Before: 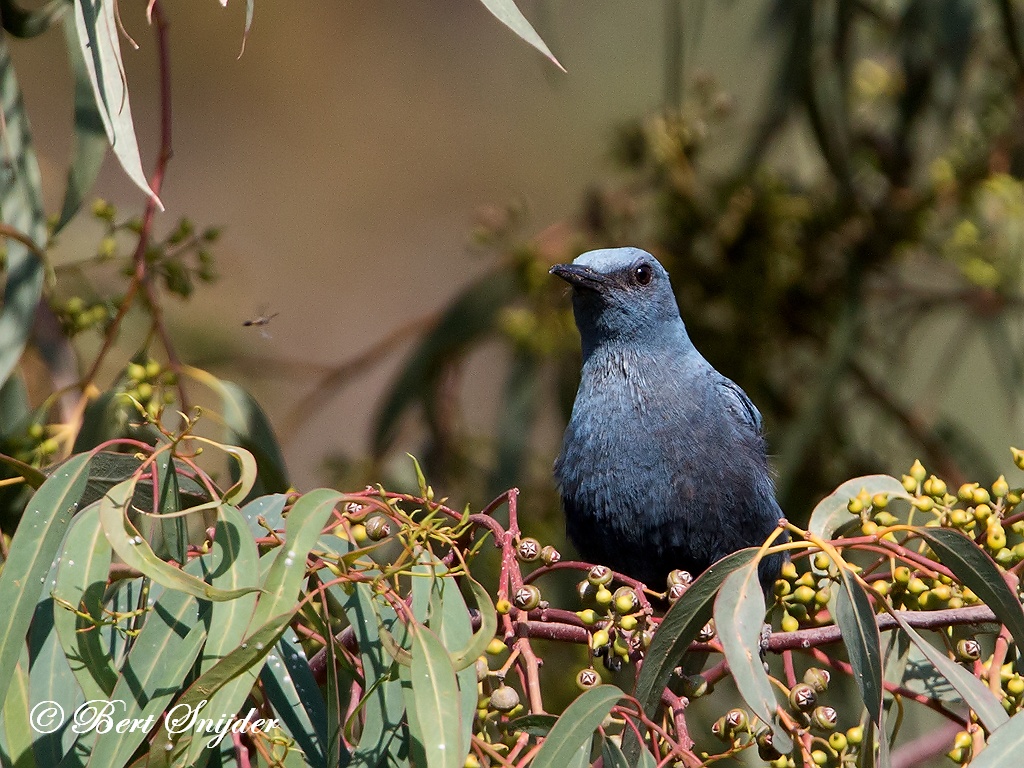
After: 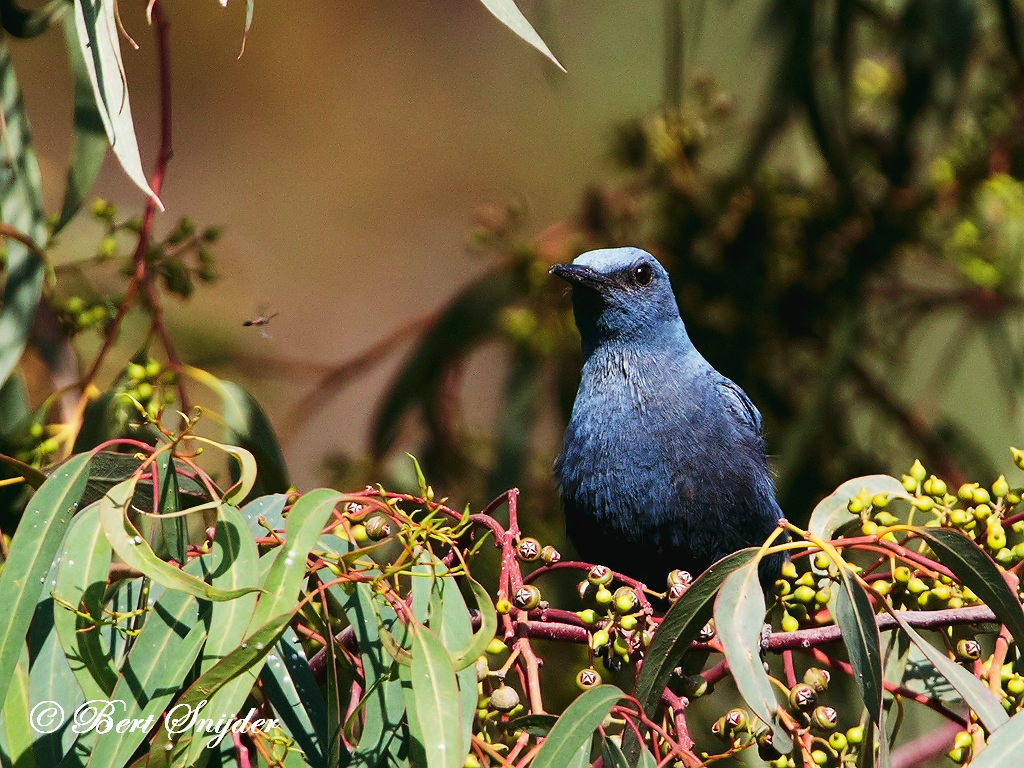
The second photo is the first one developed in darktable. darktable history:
tone curve: curves: ch0 [(0, 0) (0.003, 0.025) (0.011, 0.025) (0.025, 0.025) (0.044, 0.026) (0.069, 0.033) (0.1, 0.053) (0.136, 0.078) (0.177, 0.108) (0.224, 0.153) (0.277, 0.213) (0.335, 0.286) (0.399, 0.372) (0.468, 0.467) (0.543, 0.565) (0.623, 0.675) (0.709, 0.775) (0.801, 0.863) (0.898, 0.936) (1, 1)], preserve colors none
color look up table: target L [93.11, 92.42, 89.63, 85.12, 84.13, 77.59, 72.28, 70.69, 69.29, 55.62, 46.47, 47.23, 27.68, 200.09, 89.66, 90.83, 83.61, 75.1, 65.86, 66.34, 58.96, 59, 52.21, 54.6, 51.41, 38.23, 30.31, 35.36, 15.55, 3.71, 88.64, 76.15, 57.46, 57.88, 48.82, 48.66, 49.49, 52.04, 46.12, 36.32, 37.37, 22, 21.25, 22.72, 69.62, 68.22, 64.6, 53.32, 42.24], target a [-20.29, -37.56, -45.8, -70.01, -81.04, -69.62, -40.42, -54.58, -27.62, -18.66, -26.82, -36.03, -20.44, 0, -6.32, -21, 5.913, 27.92, 30.08, 2.202, 52.66, 47.52, 64.64, 32.42, 60.02, 0.378, 7.614, 44.47, 28.49, -11.21, 5.149, 41.41, 65.91, 77.04, 14.66, 35.95, 28.71, 63.71, 58.41, 46.09, 52.25, 16.79, 35.32, 38.25, -28.96, -3.921, -7.417, -8.78, -4.269], target b [28.41, 83.59, 1.888, 23.79, 71.64, 64.06, 50.83, 39.17, 56.37, 29.3, 4.263, 36, 26.43, 0, 50.85, 82.25, 3.267, 9.384, 44.69, 50.9, 14.88, 52.63, 53.5, 49.41, 42.34, 35.22, 14.68, 19.51, 17.11, 5.722, -14.03, -33.59, -19.62, -55.85, -73.66, -44.61, -1.046, 3.06, -19.97, -94.04, -55.75, -35.27, -11.83, -58.49, -30.78, -11.56, -49.69, -38.62, -13.34], num patches 49
